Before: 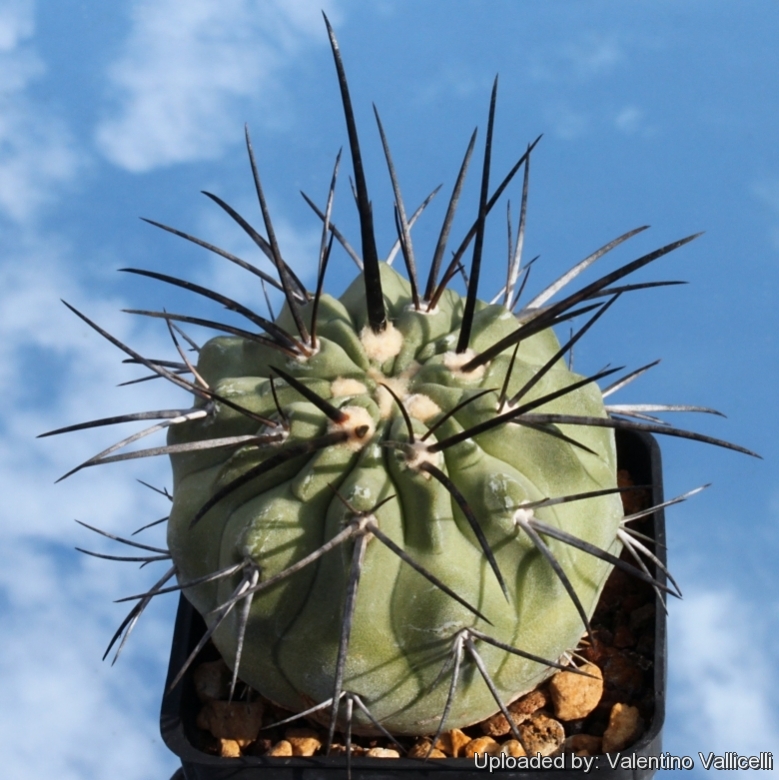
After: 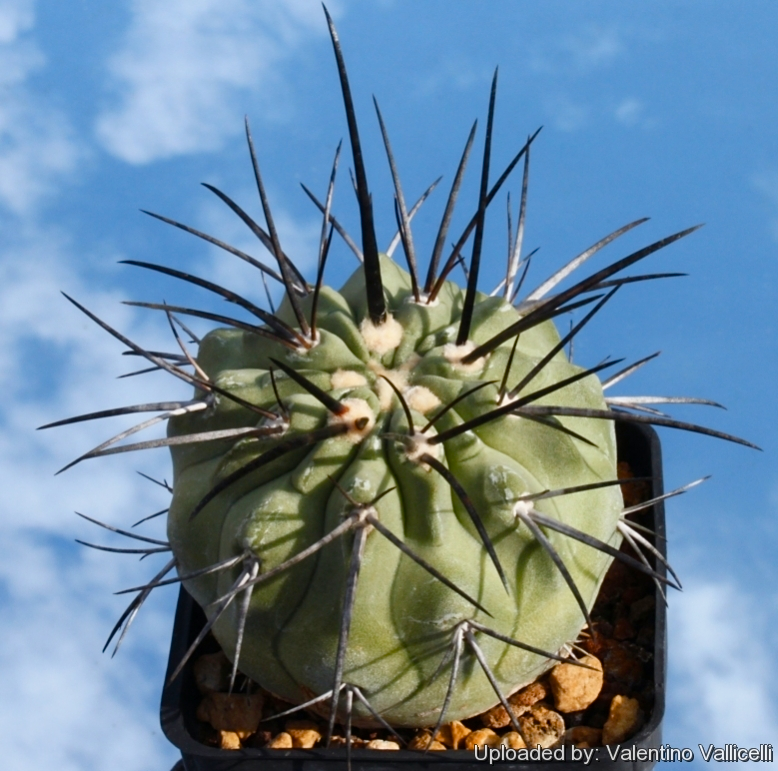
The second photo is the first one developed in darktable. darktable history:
crop: top 1.049%, right 0.001%
color balance rgb: perceptual saturation grading › global saturation 20%, perceptual saturation grading › highlights -25%, perceptual saturation grading › shadows 25%
